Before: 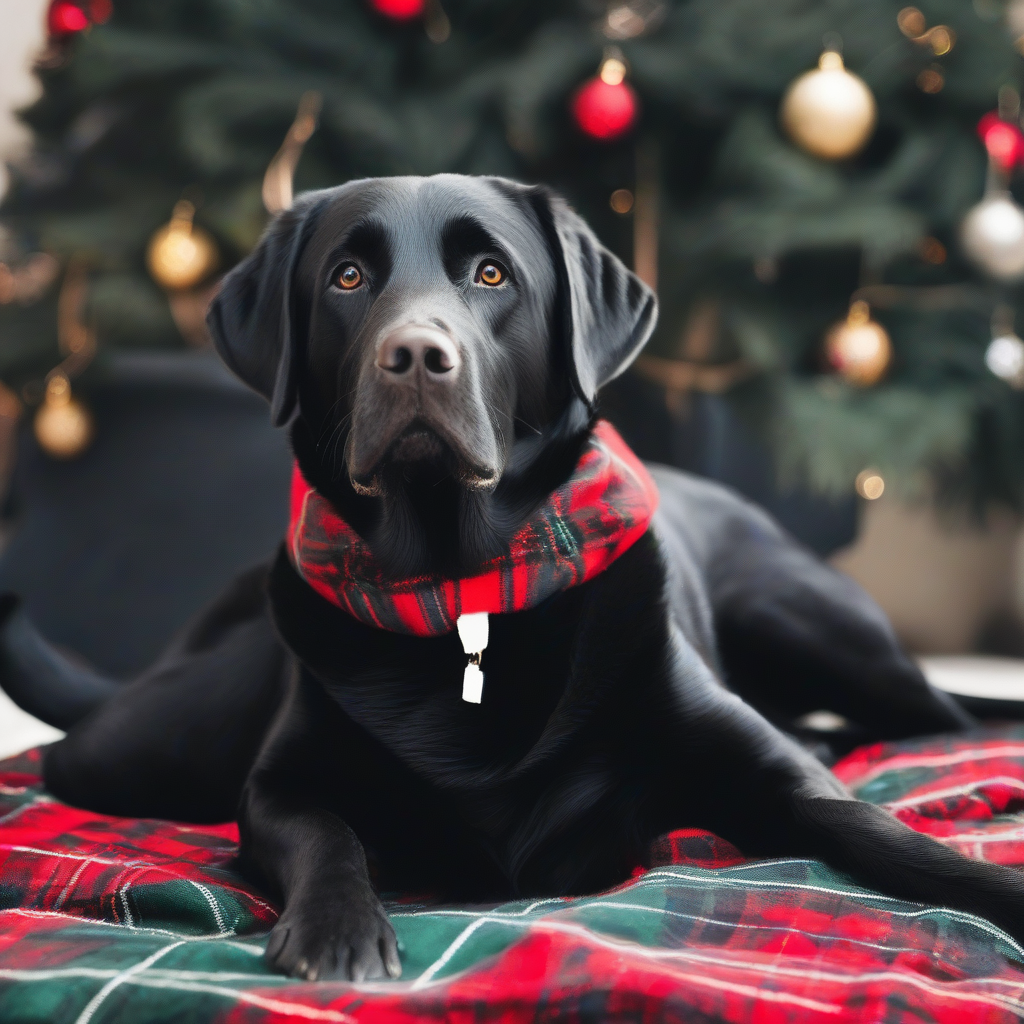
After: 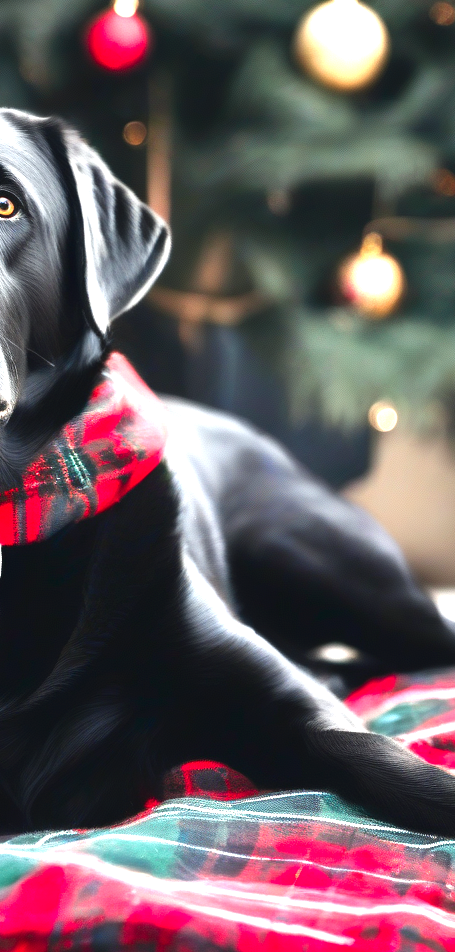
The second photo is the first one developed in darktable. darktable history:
exposure: black level correction 0, exposure 1.379 EV, compensate exposure bias true, compensate highlight preservation false
contrast brightness saturation: contrast 0.07, brightness -0.13, saturation 0.06
crop: left 47.628%, top 6.643%, right 7.874%
